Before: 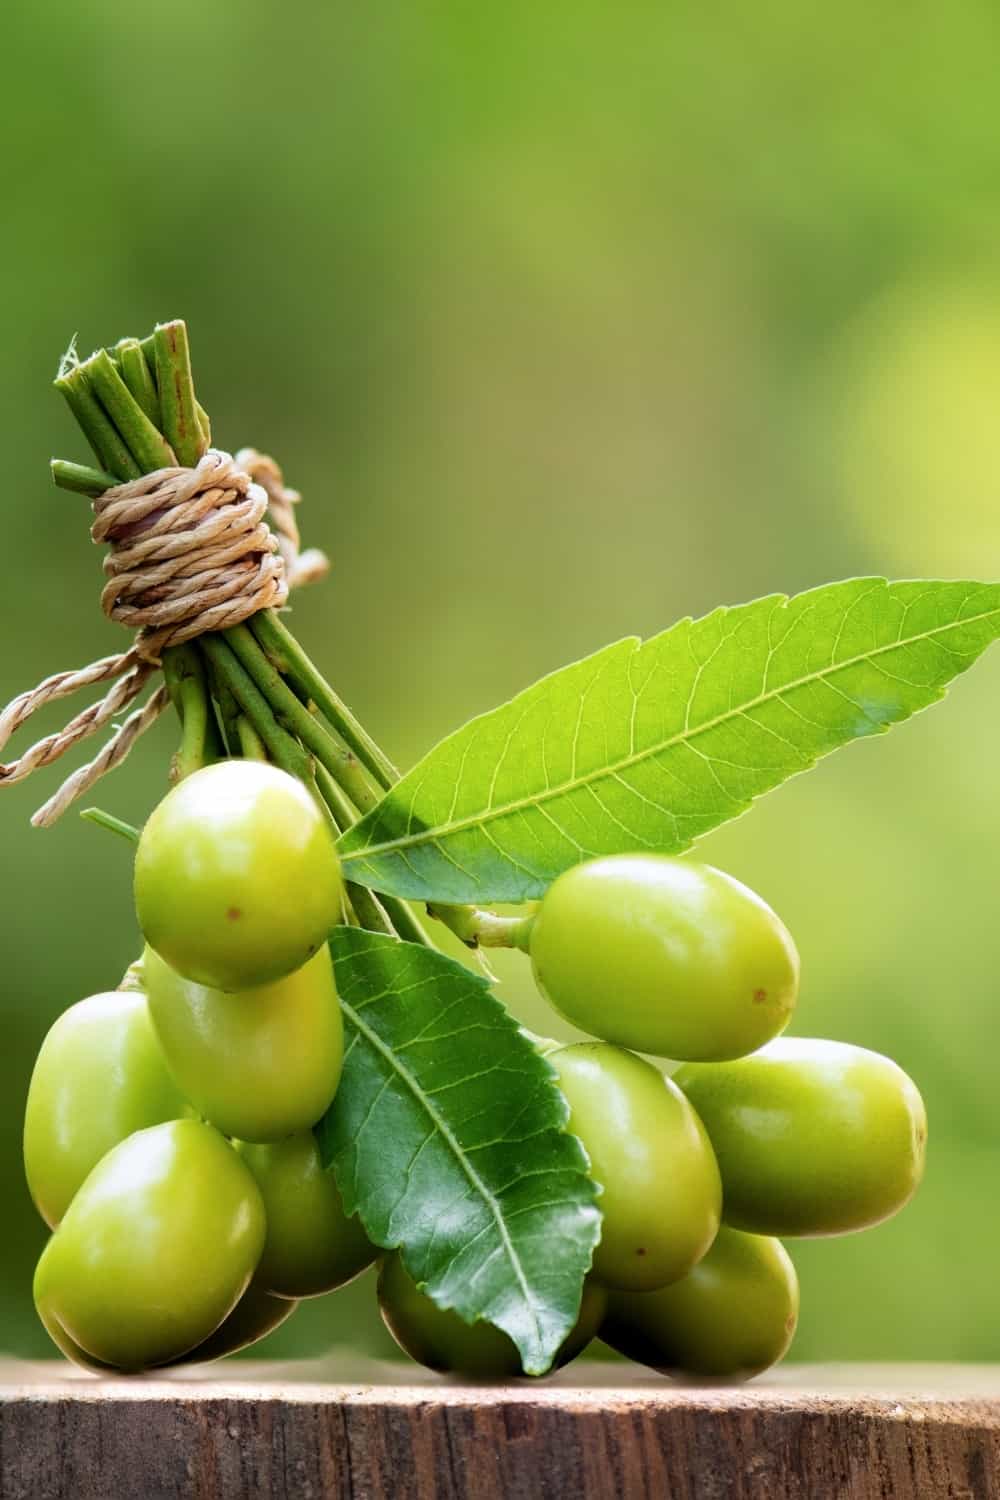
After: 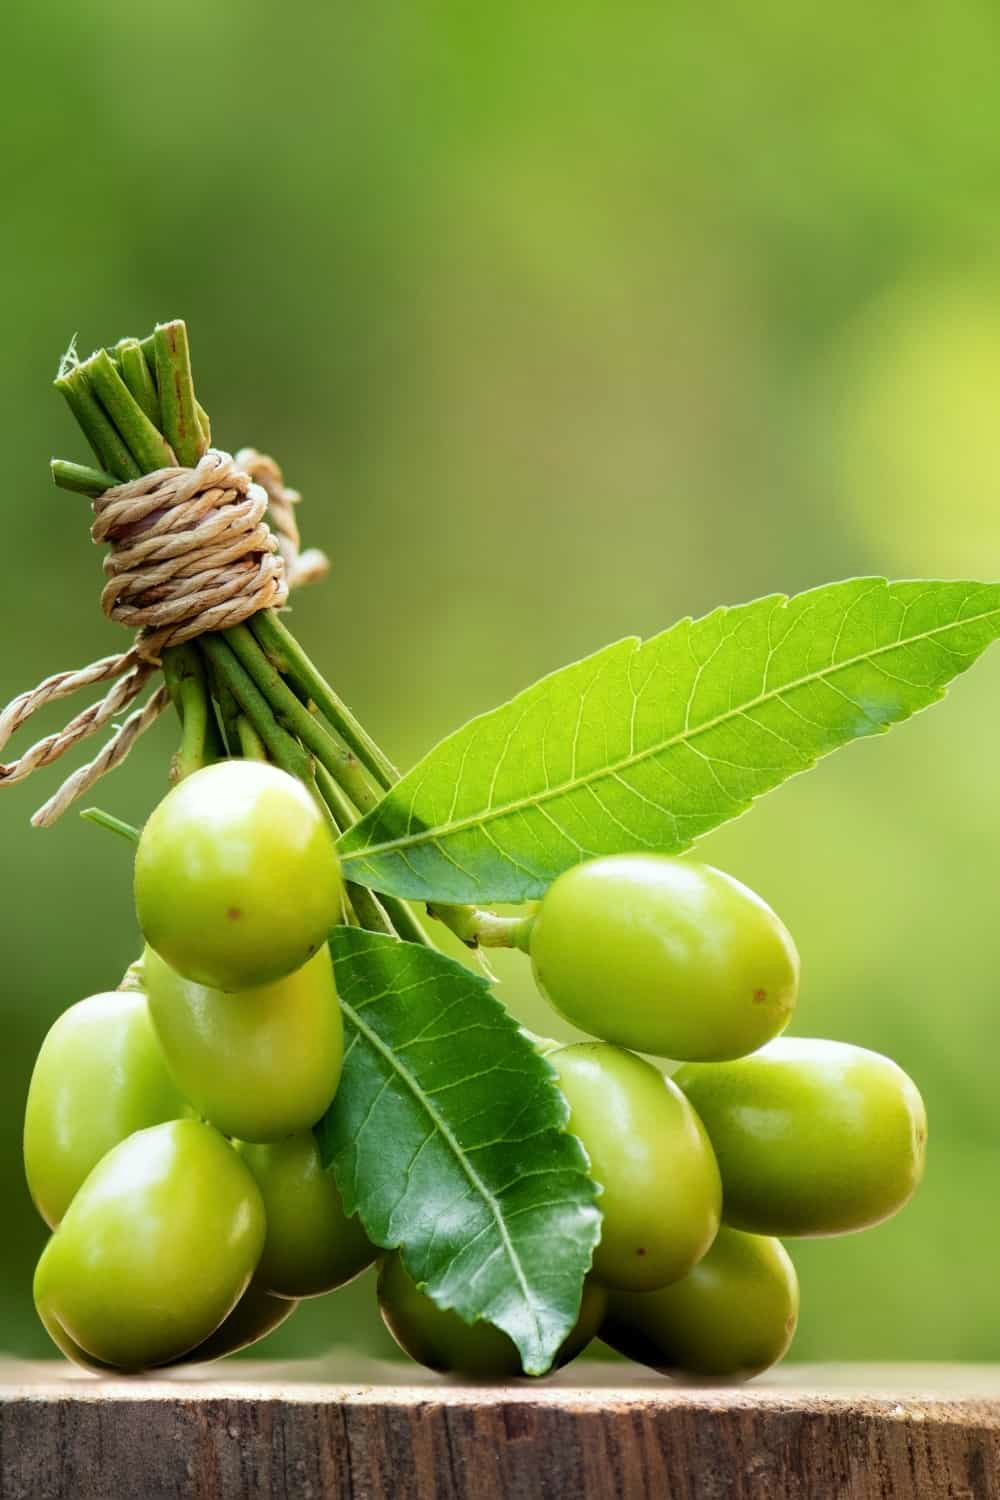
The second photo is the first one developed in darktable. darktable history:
shadows and highlights: shadows 62.66, white point adjustment 0.37, highlights -34.44, compress 83.82%
color correction: highlights a* -2.68, highlights b* 2.57
